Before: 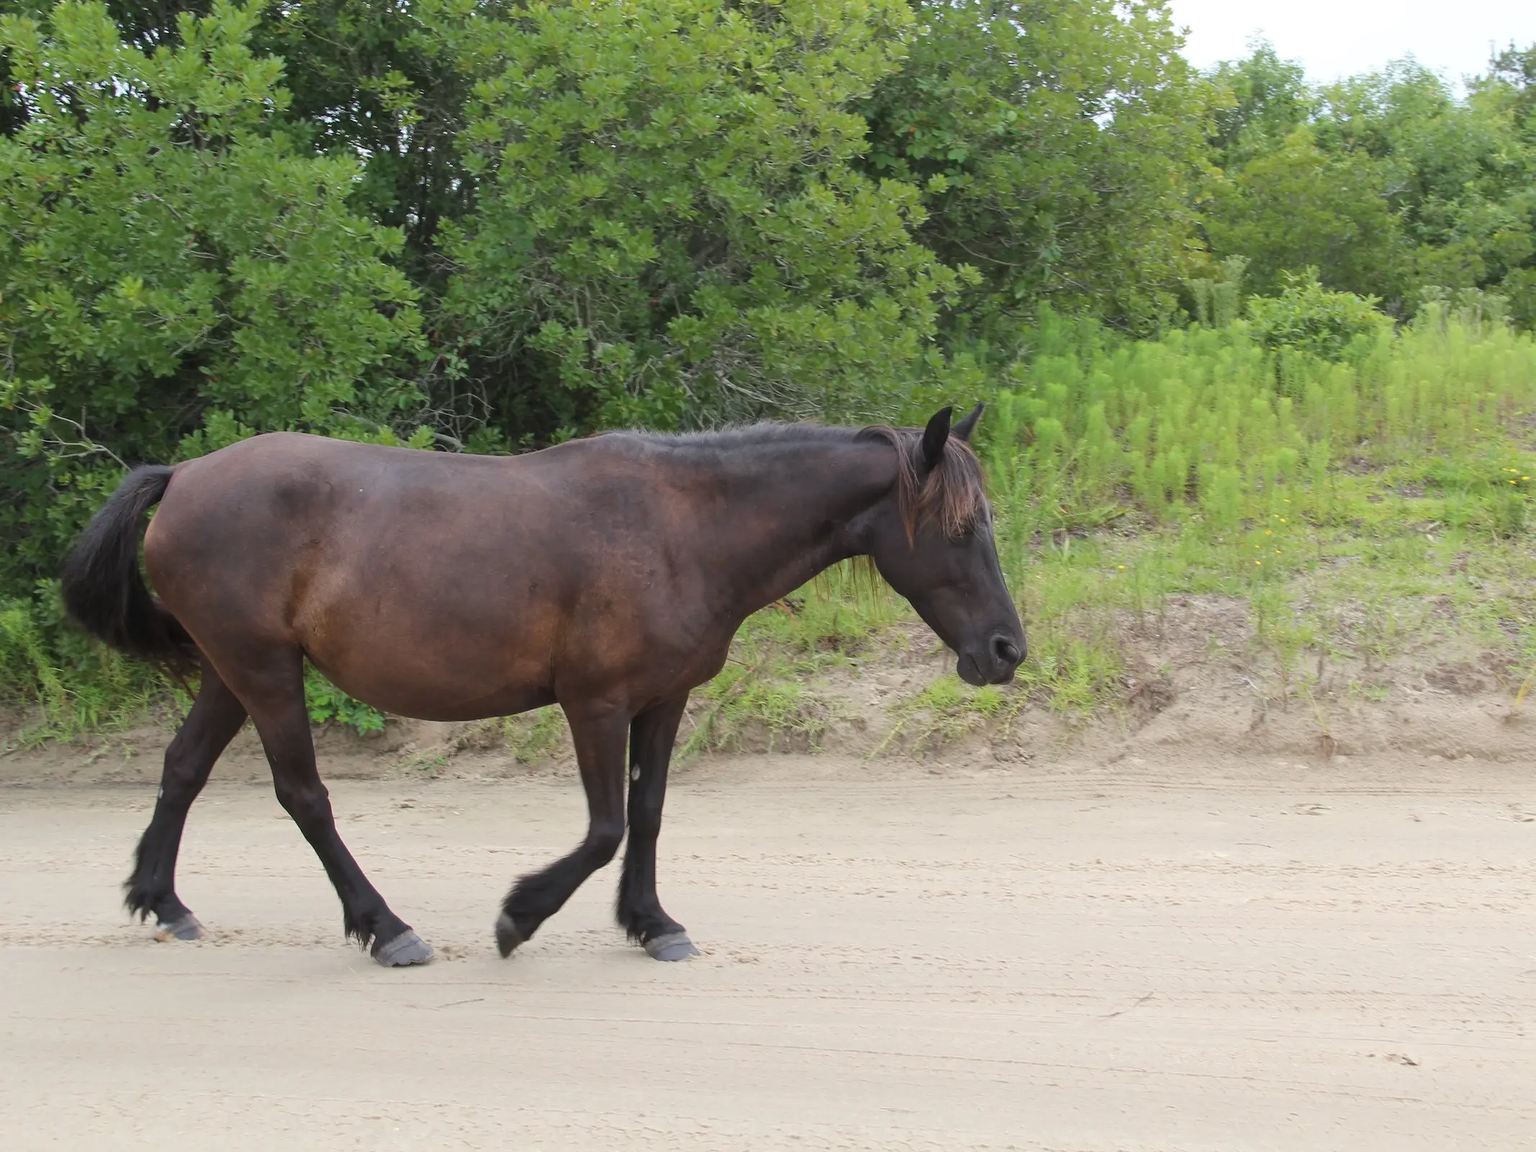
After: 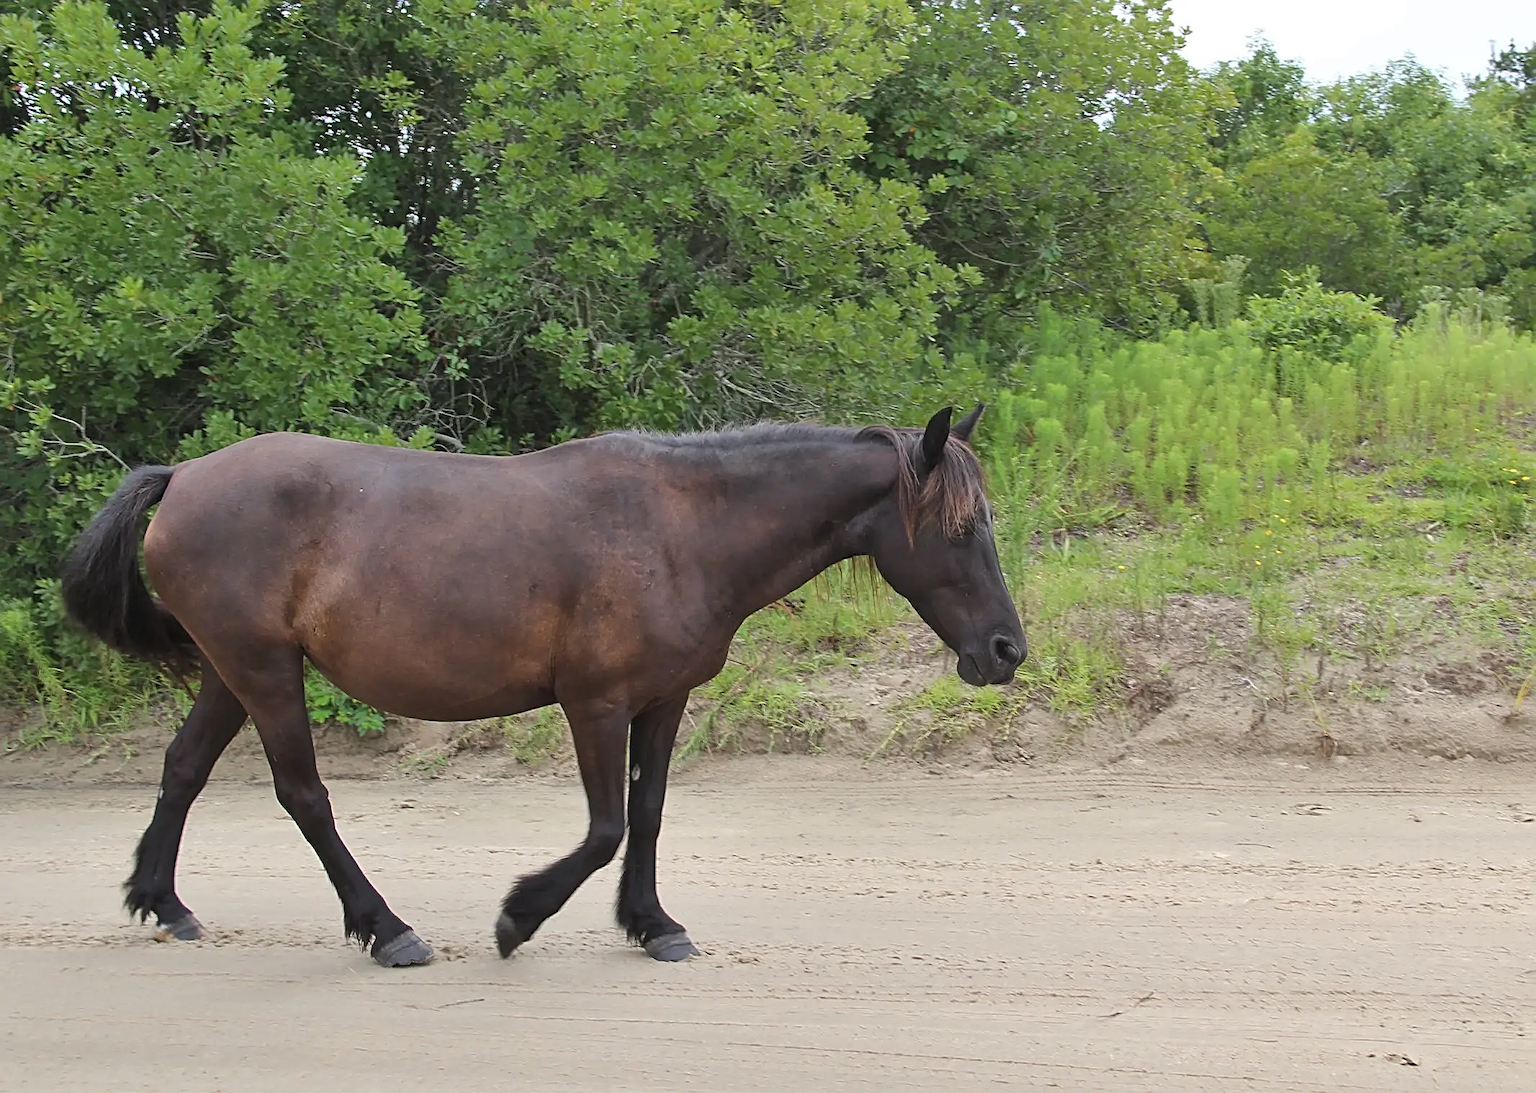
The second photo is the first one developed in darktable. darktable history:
sharpen: radius 2.58, amount 0.7
contrast brightness saturation: contrast 0.046
crop and rotate: top 0.001%, bottom 5.114%
shadows and highlights: low approximation 0.01, soften with gaussian
